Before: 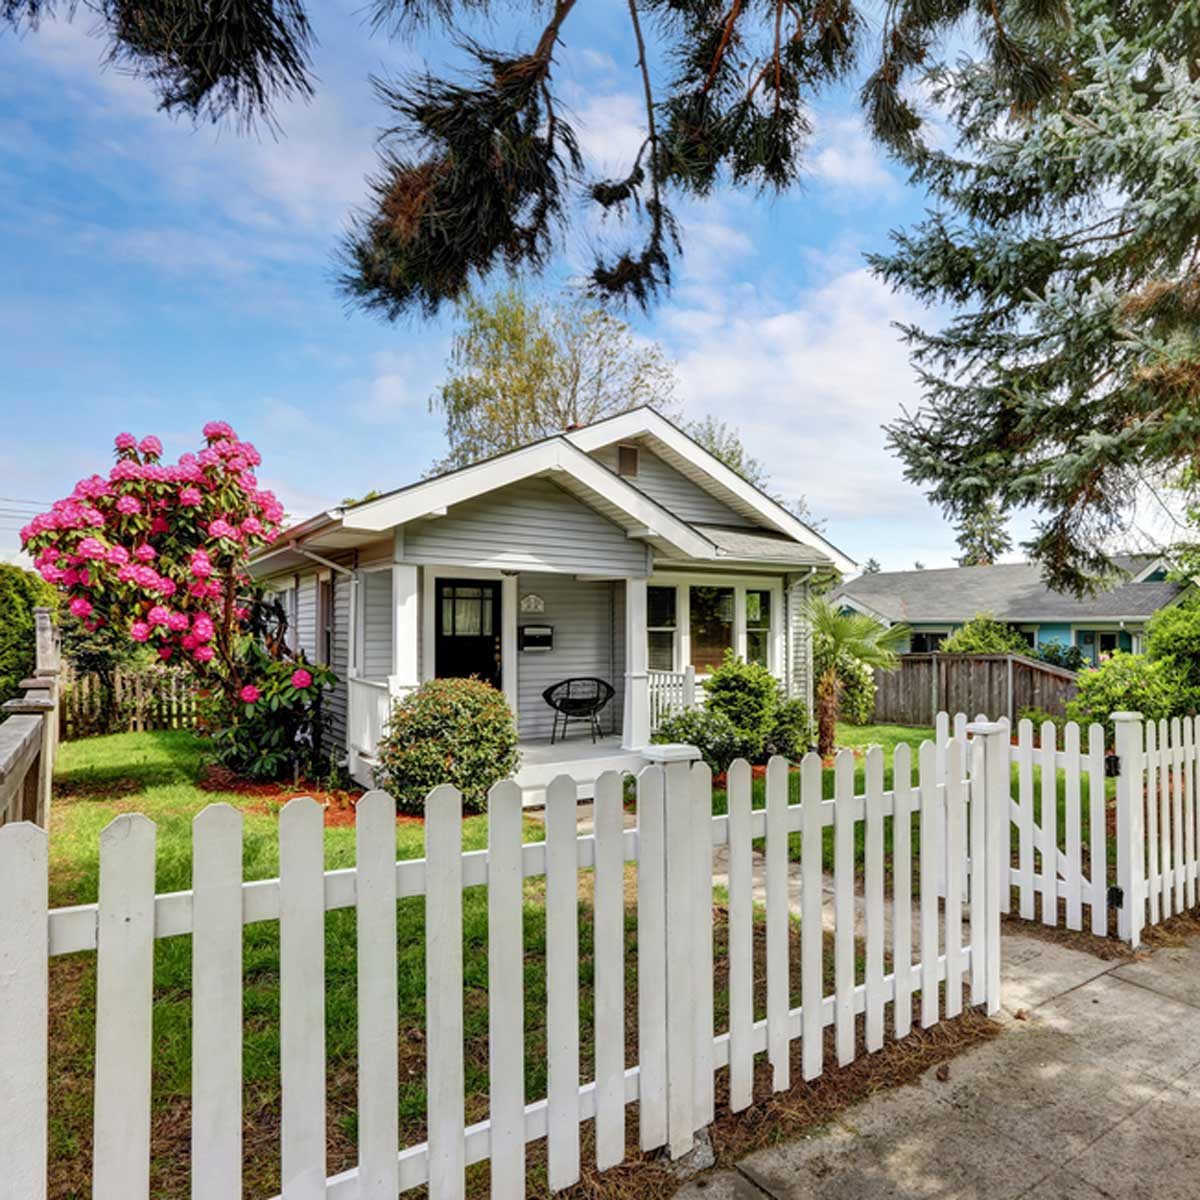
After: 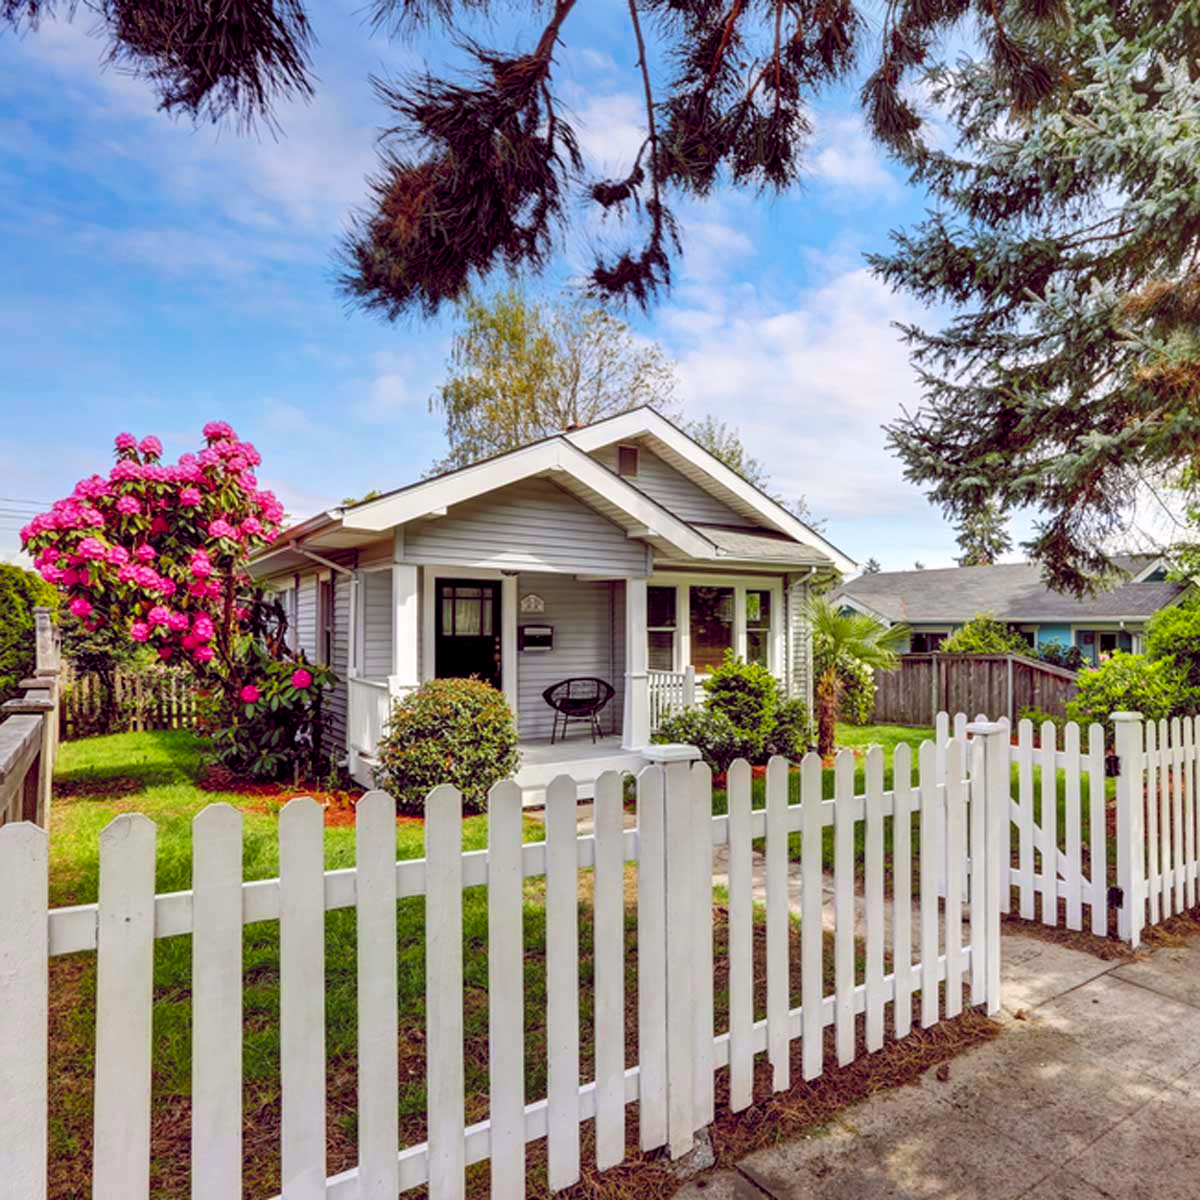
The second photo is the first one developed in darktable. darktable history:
color balance rgb: global offset › chroma 0.276%, global offset › hue 319.63°, perceptual saturation grading › global saturation 15.154%, global vibrance 20%
